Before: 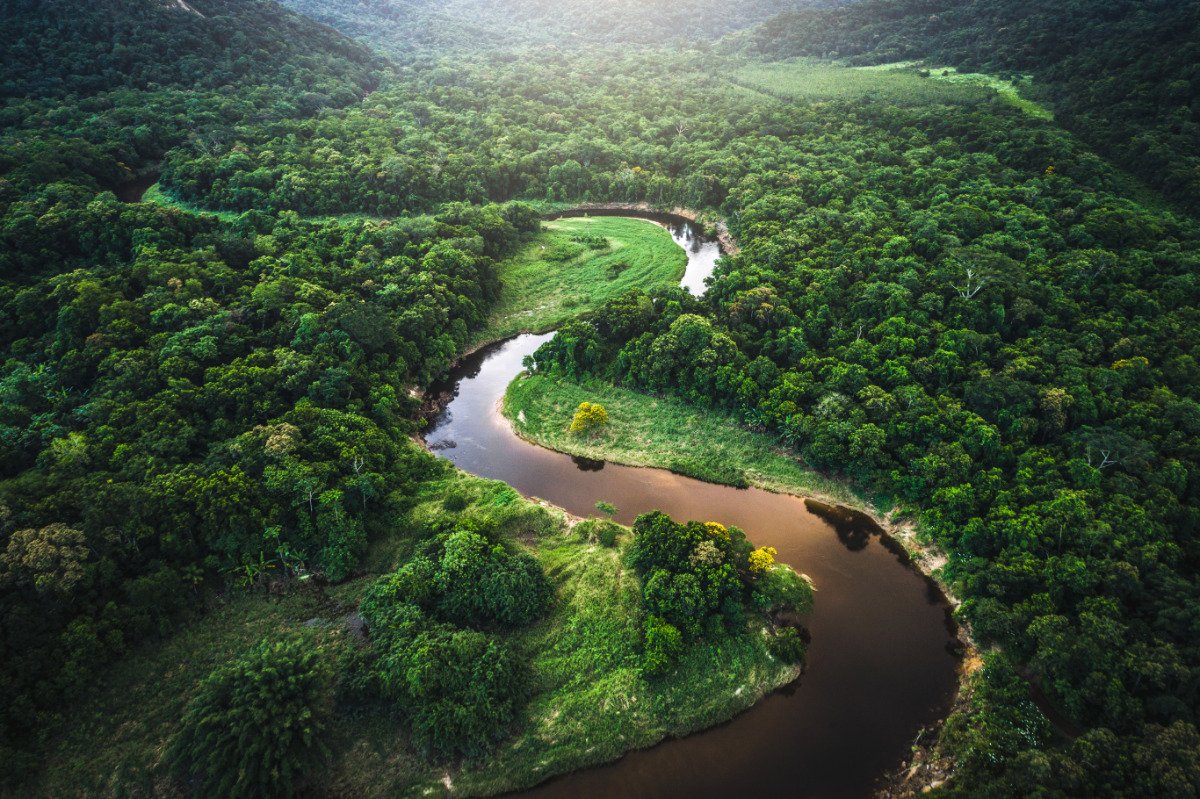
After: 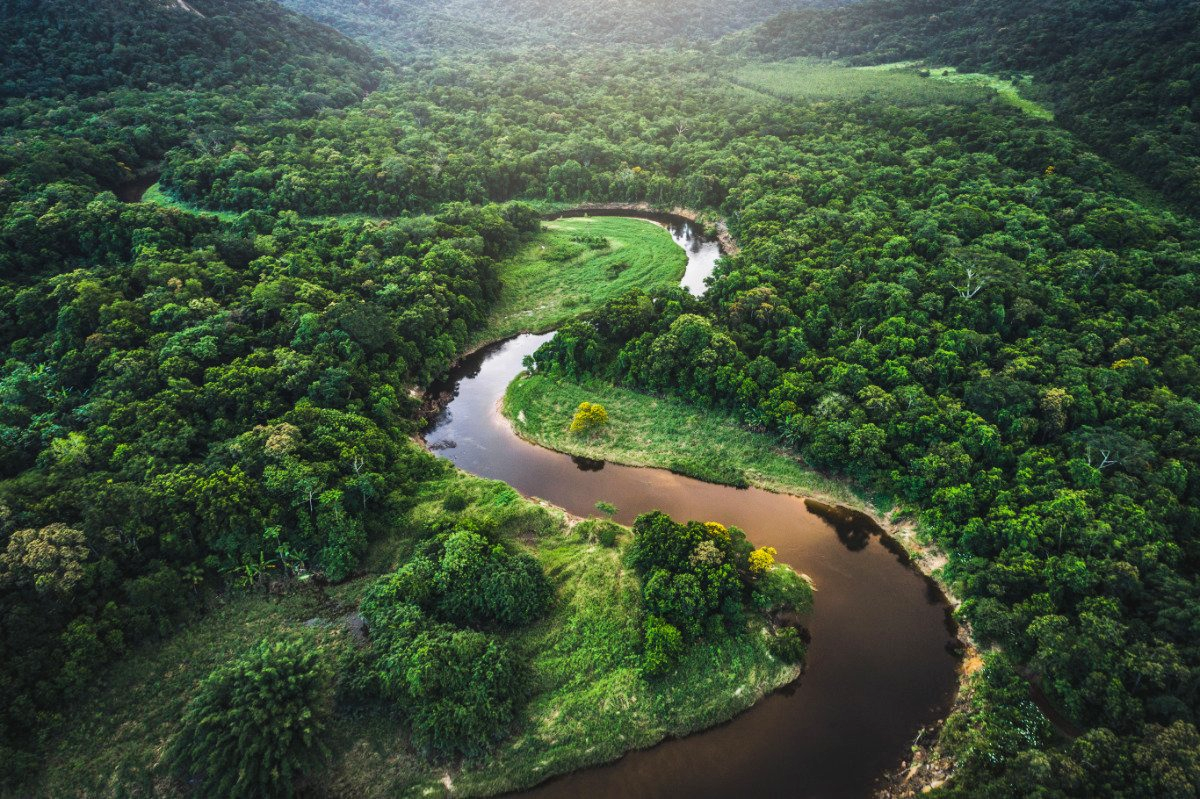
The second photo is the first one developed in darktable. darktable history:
tone equalizer: edges refinement/feathering 500, mask exposure compensation -1.57 EV, preserve details no
shadows and highlights: white point adjustment -3.56, highlights -63.51, soften with gaussian
